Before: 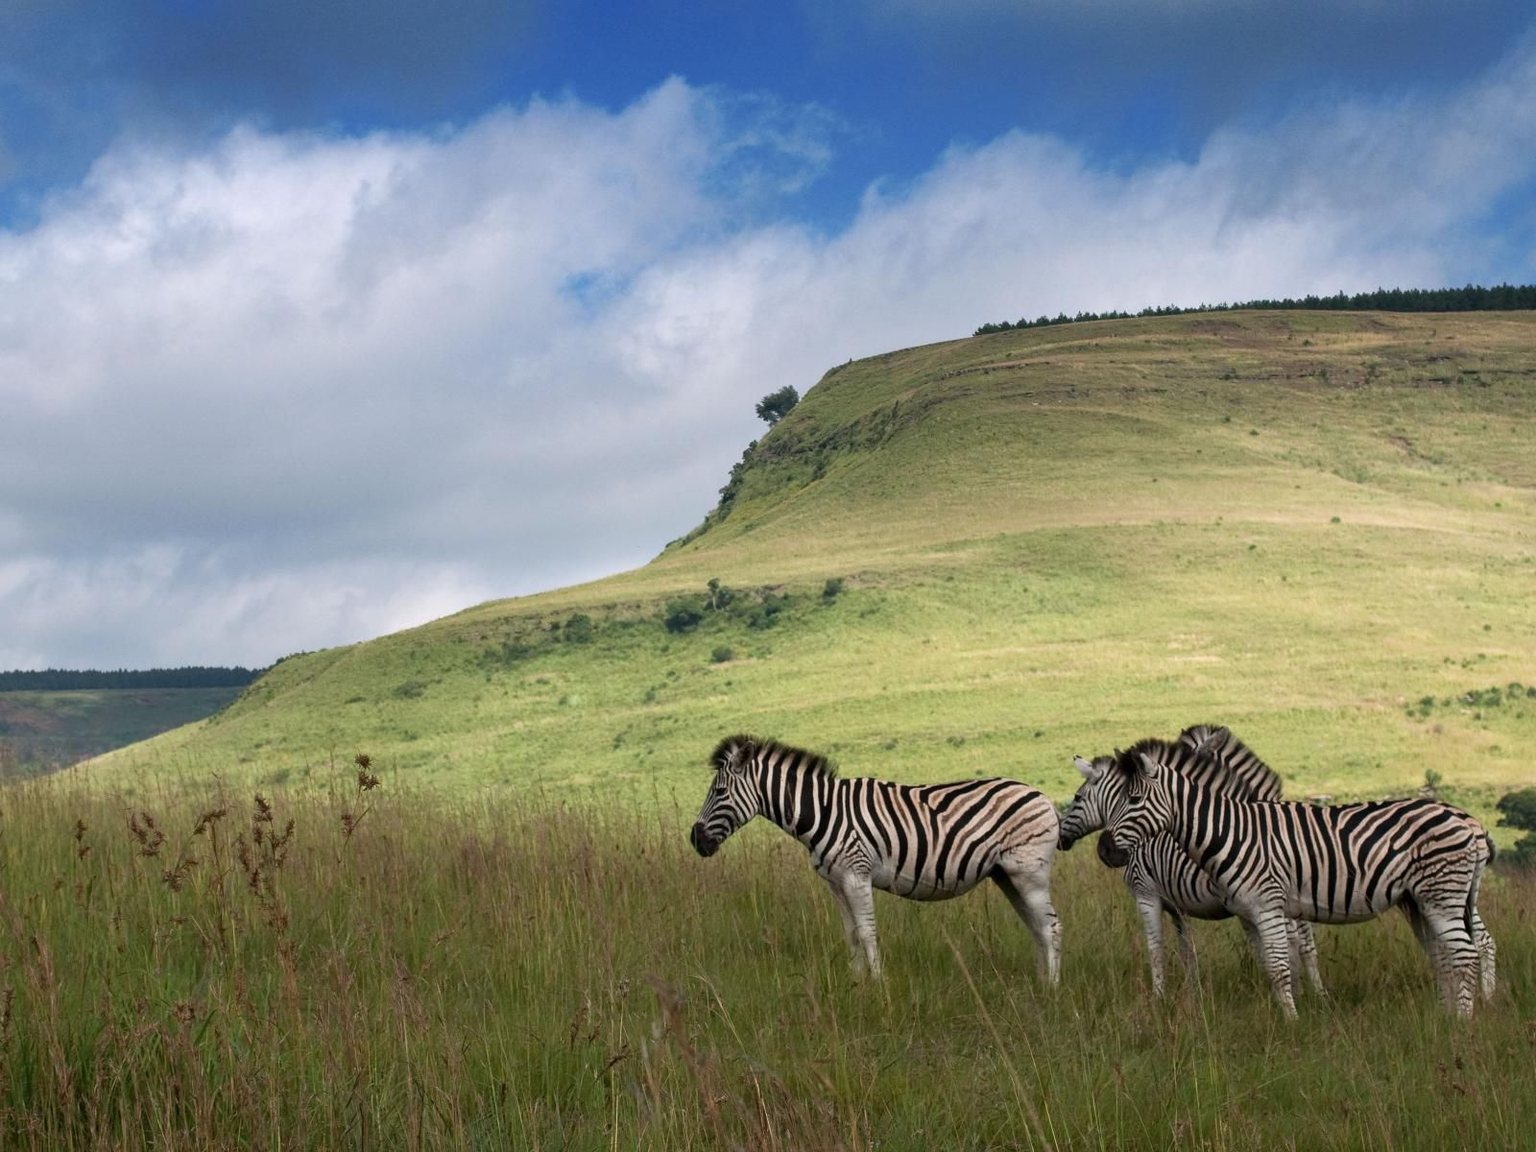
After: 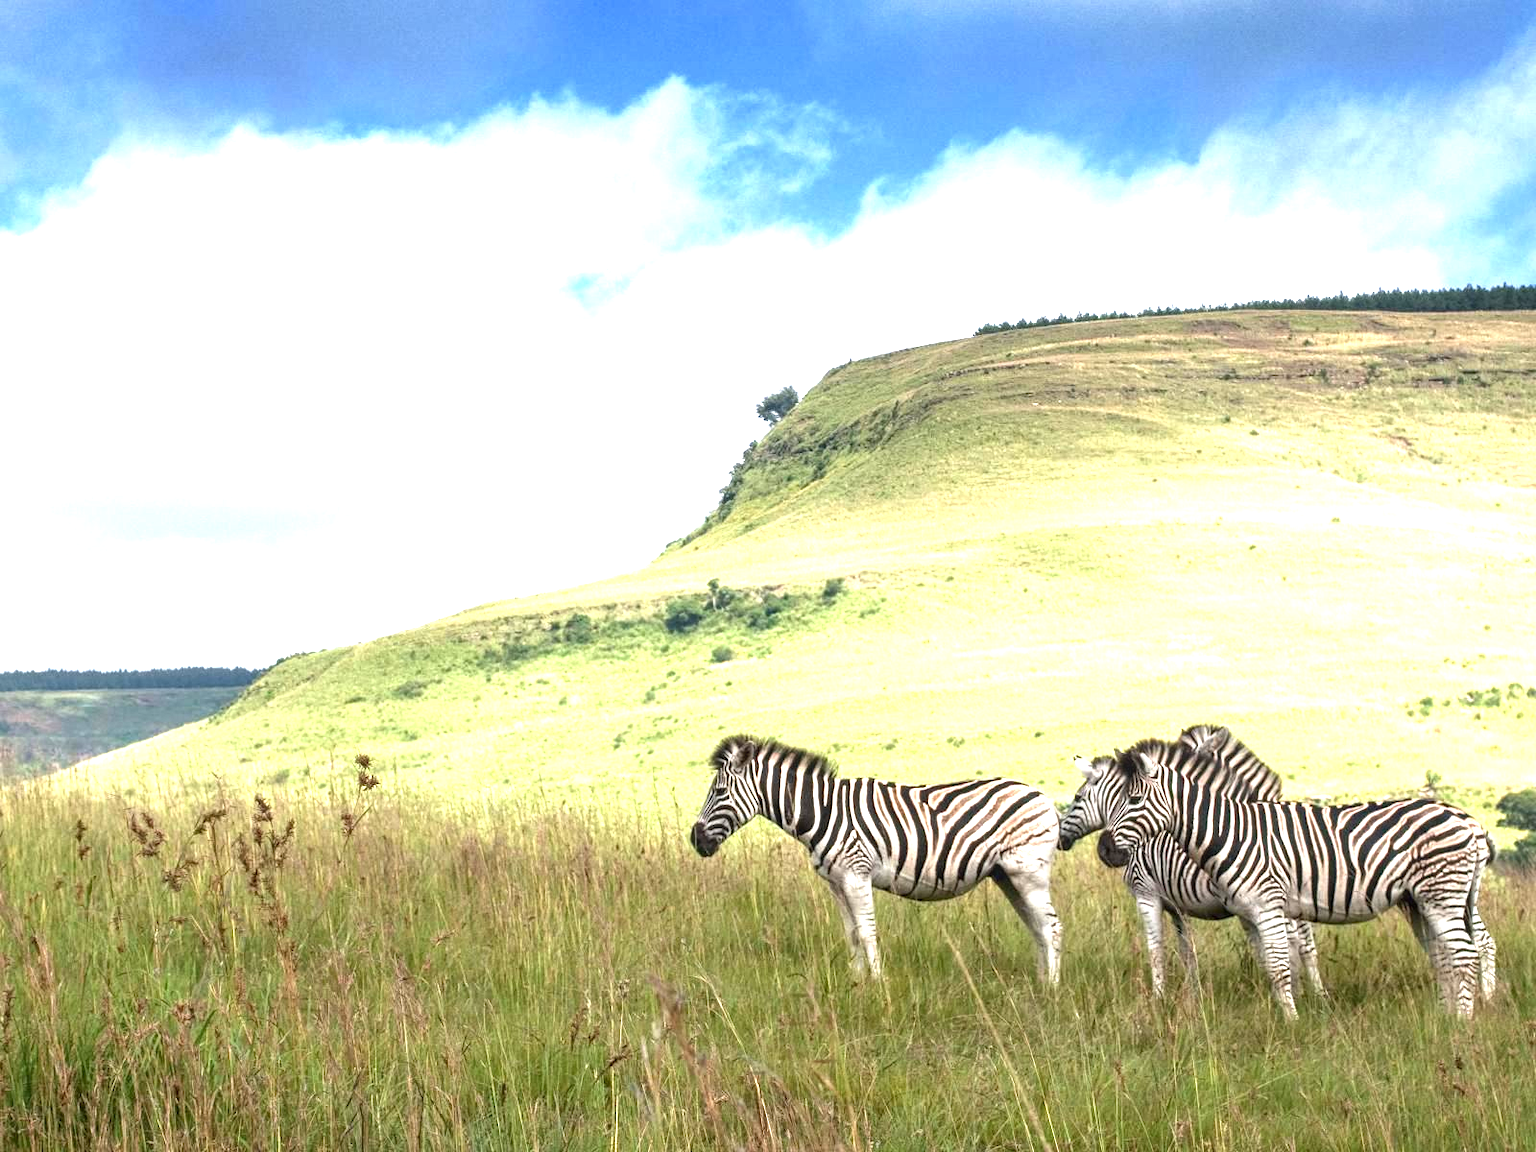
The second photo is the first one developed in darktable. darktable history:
local contrast: detail 130%
exposure: black level correction 0, exposure 1.685 EV, compensate highlight preservation false
